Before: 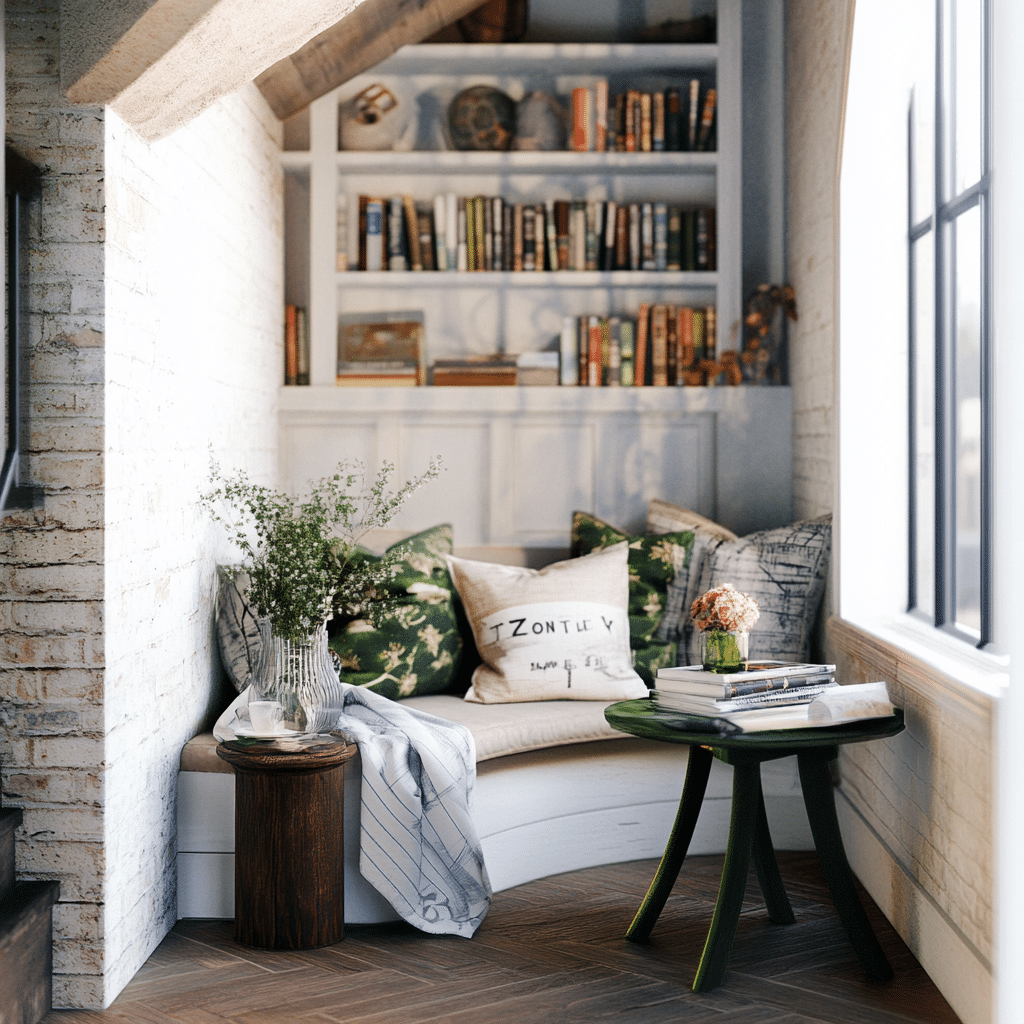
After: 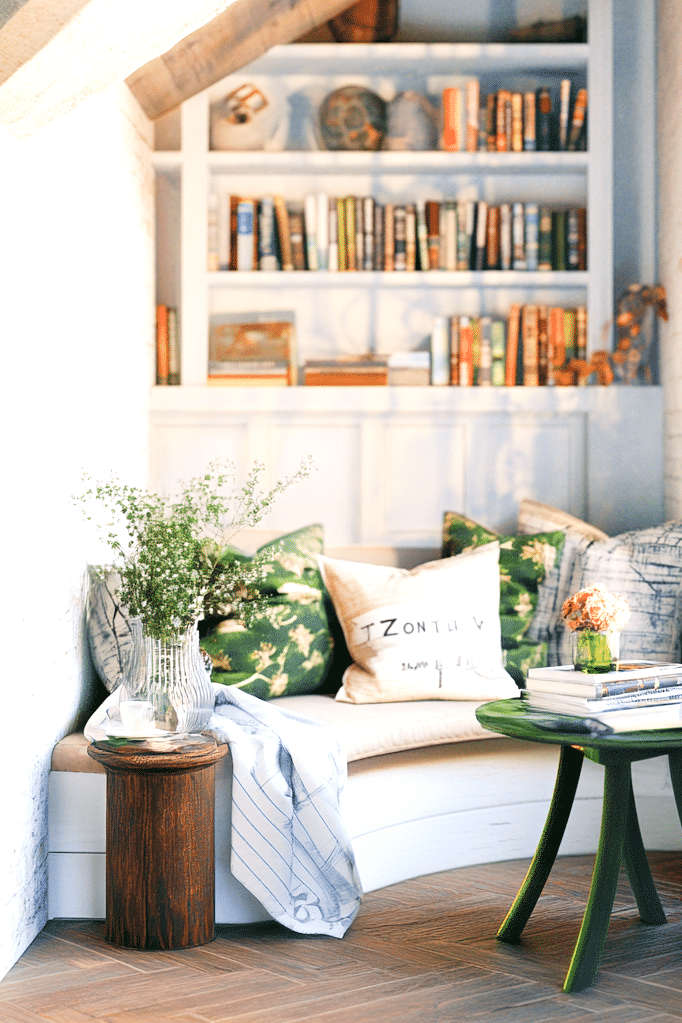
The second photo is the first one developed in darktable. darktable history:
crop and rotate: left 12.673%, right 20.66%
levels: levels [0.008, 0.318, 0.836]
color correction: highlights a* -0.137, highlights b* 0.137
